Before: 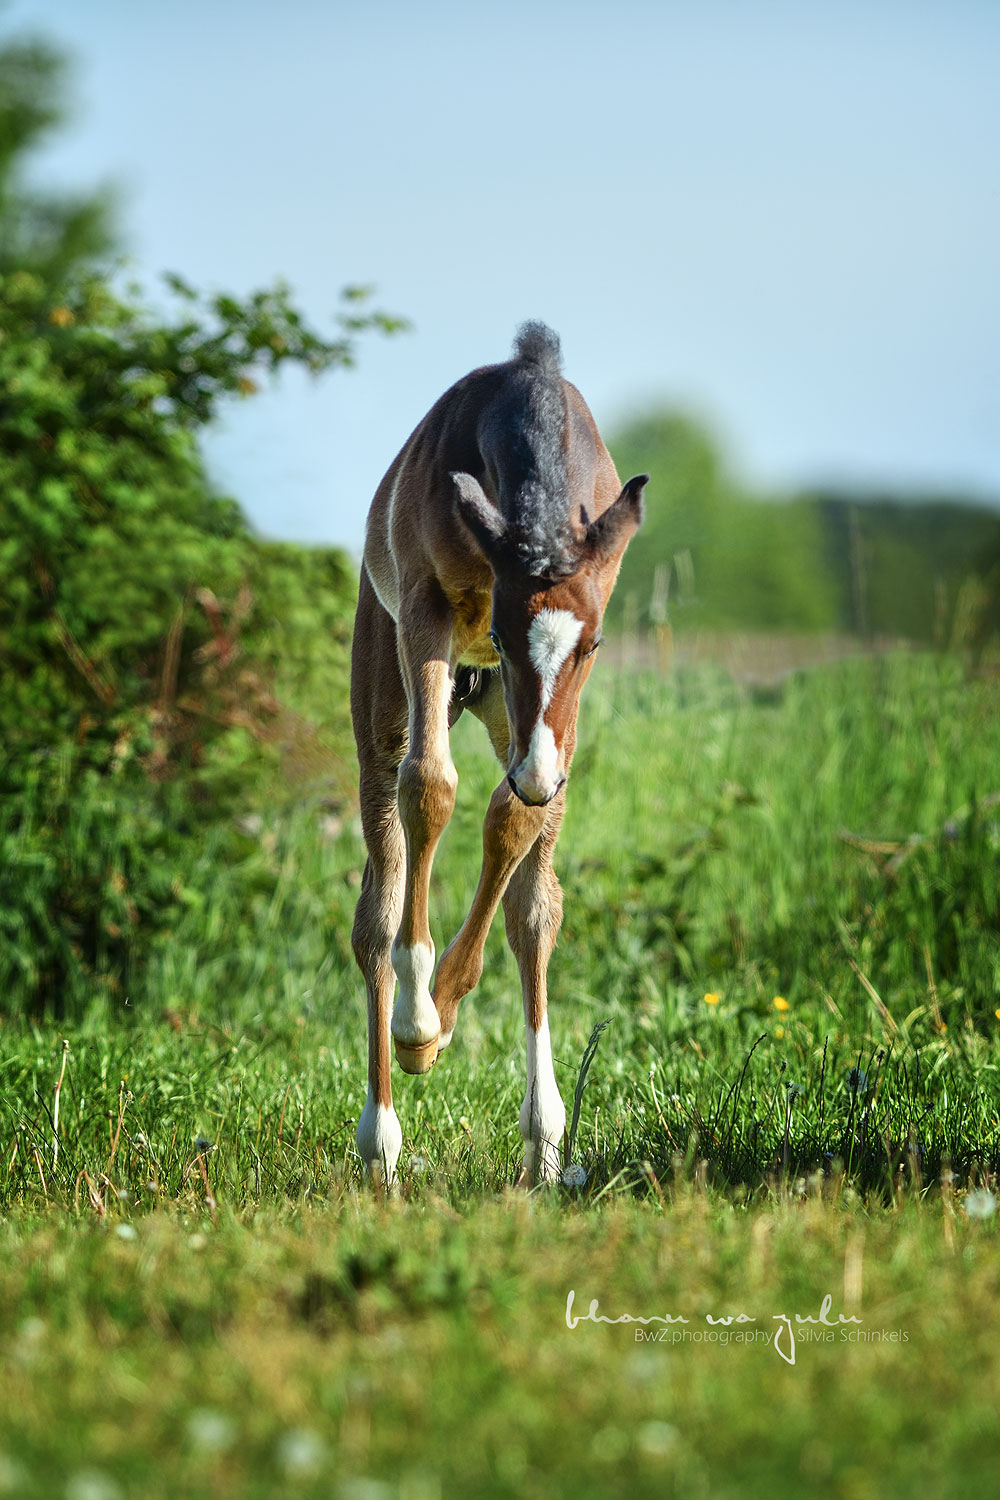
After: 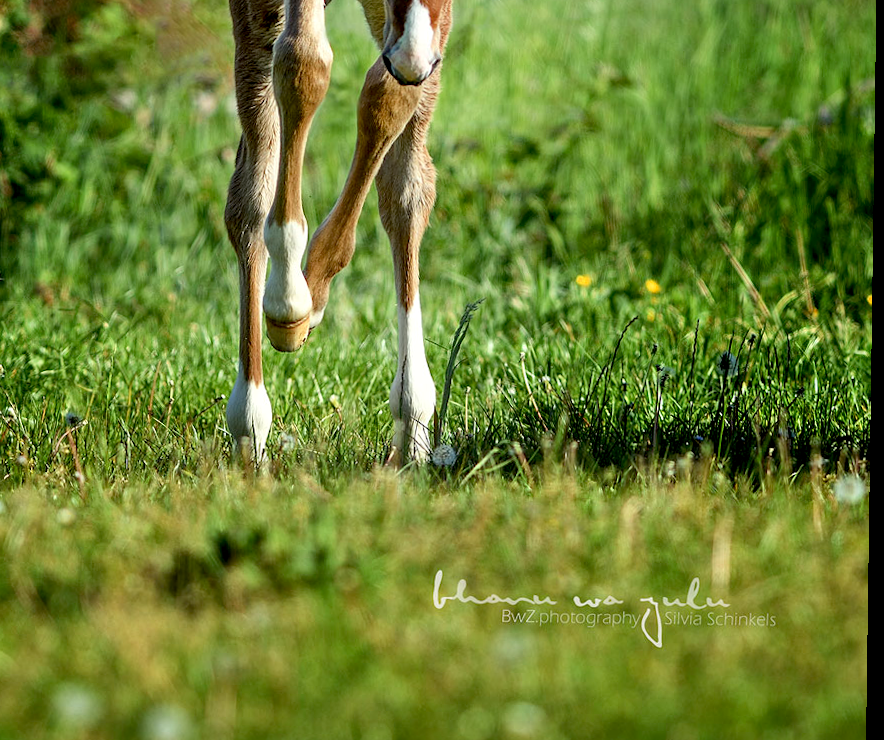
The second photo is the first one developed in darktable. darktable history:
shadows and highlights: shadows -10, white point adjustment 1.5, highlights 10
crop and rotate: left 13.306%, top 48.129%, bottom 2.928%
exposure: black level correction 0.011, compensate highlight preservation false
rotate and perspective: rotation 0.8°, automatic cropping off
